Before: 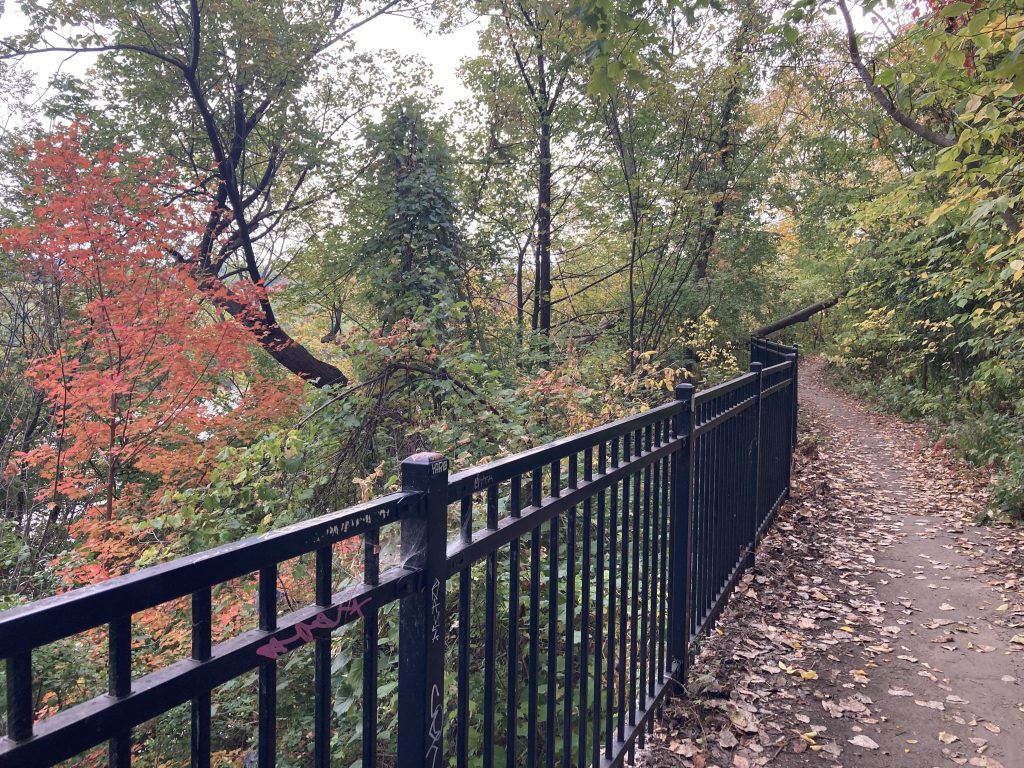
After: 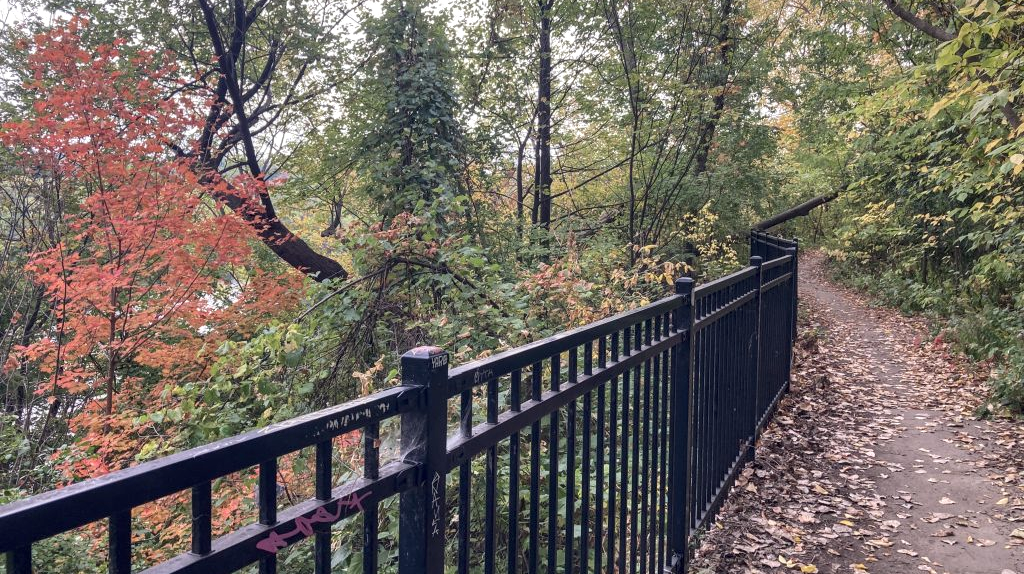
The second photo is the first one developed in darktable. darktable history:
crop: top 13.928%, bottom 11.275%
local contrast: on, module defaults
